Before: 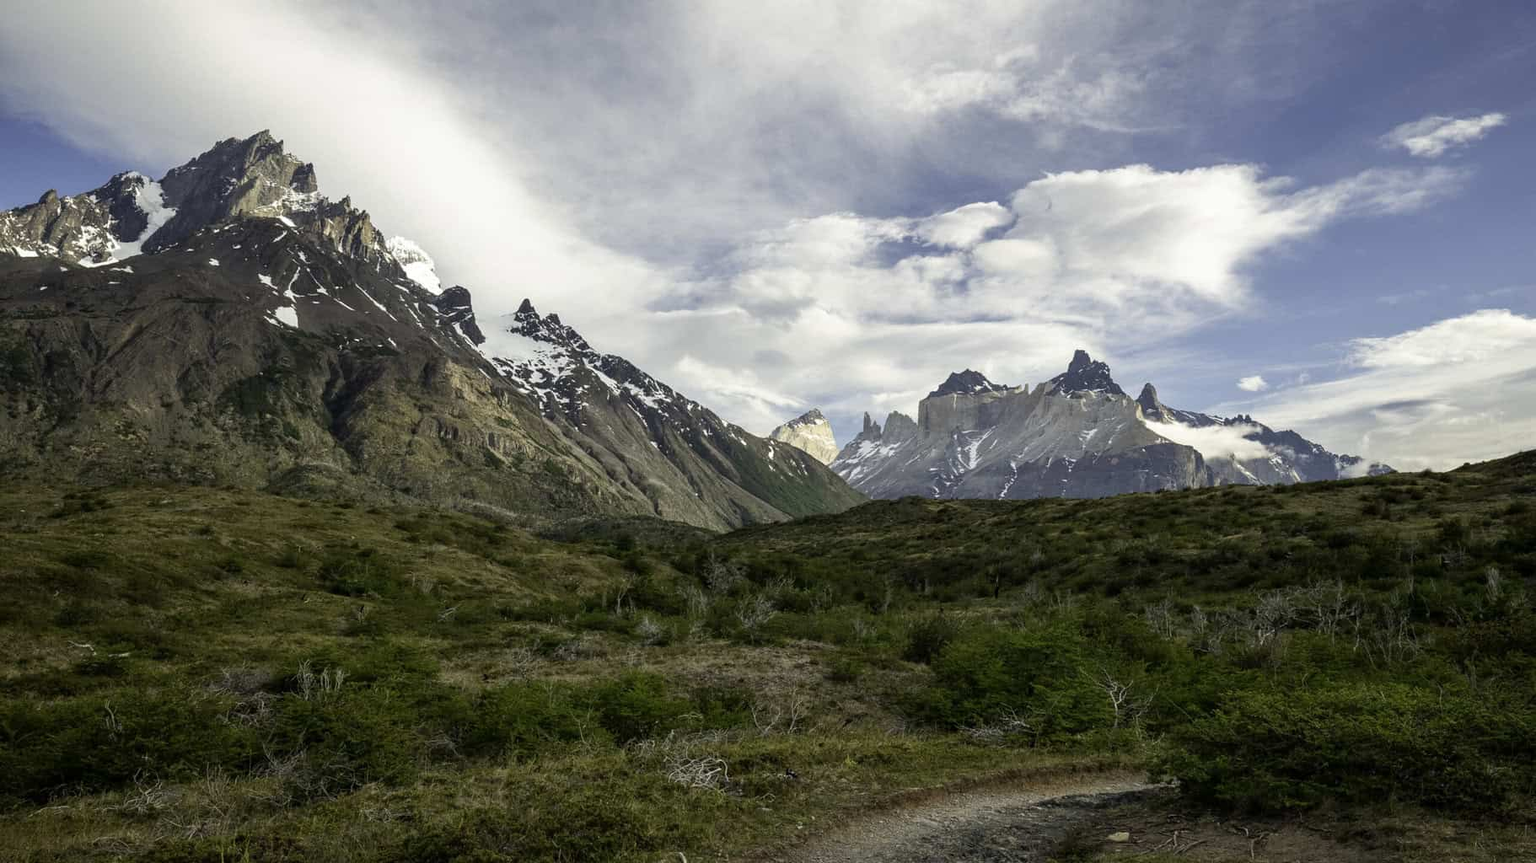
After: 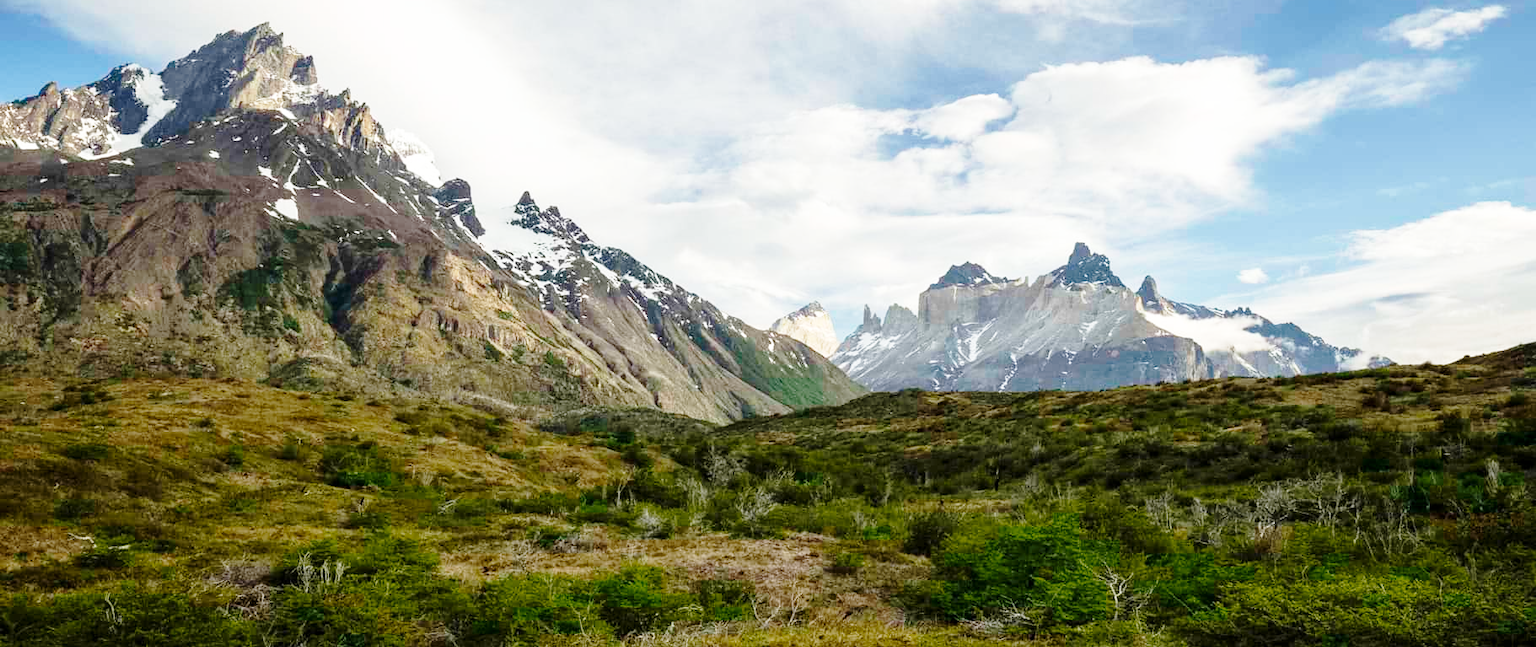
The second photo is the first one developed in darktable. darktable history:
crop and rotate: top 12.5%, bottom 12.5%
base curve: curves: ch0 [(0, 0) (0.028, 0.03) (0.121, 0.232) (0.46, 0.748) (0.859, 0.968) (1, 1)], preserve colors none
